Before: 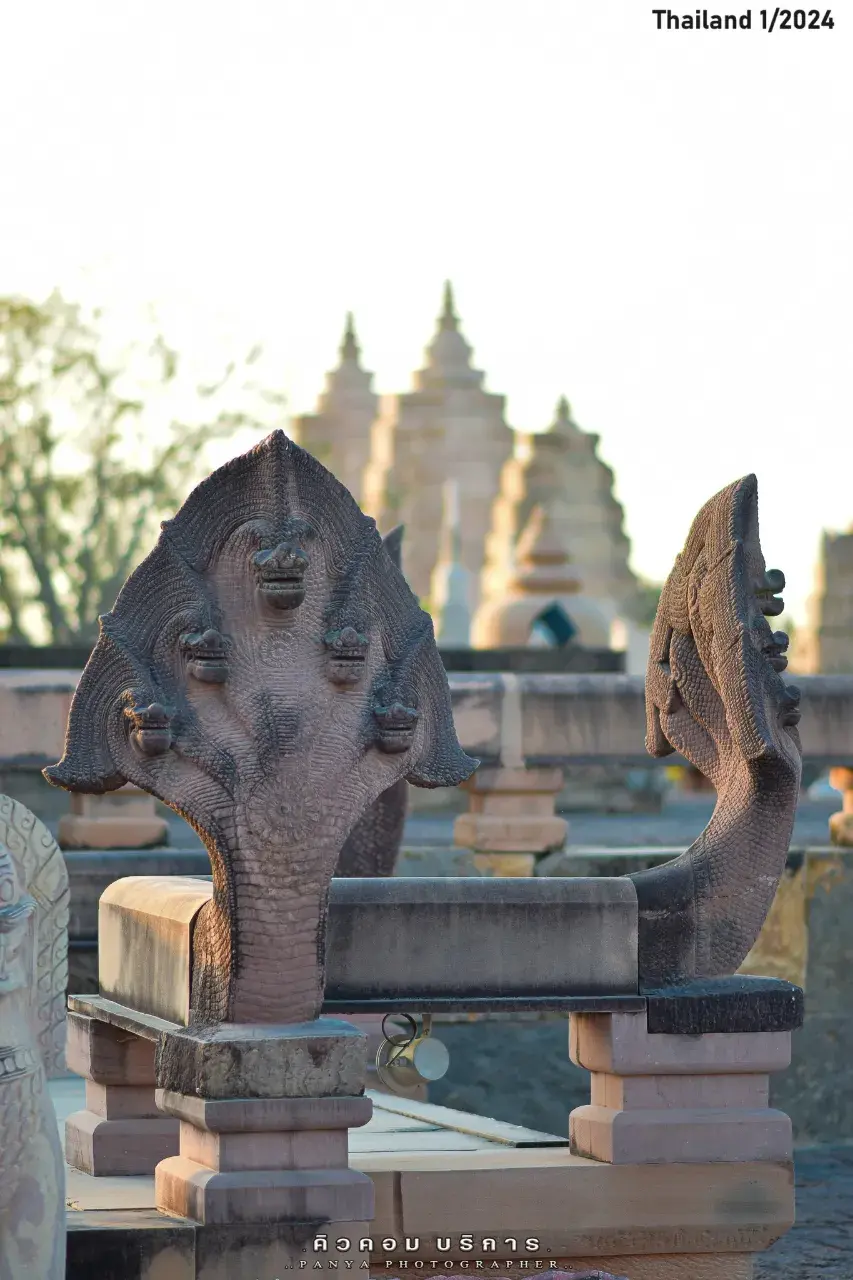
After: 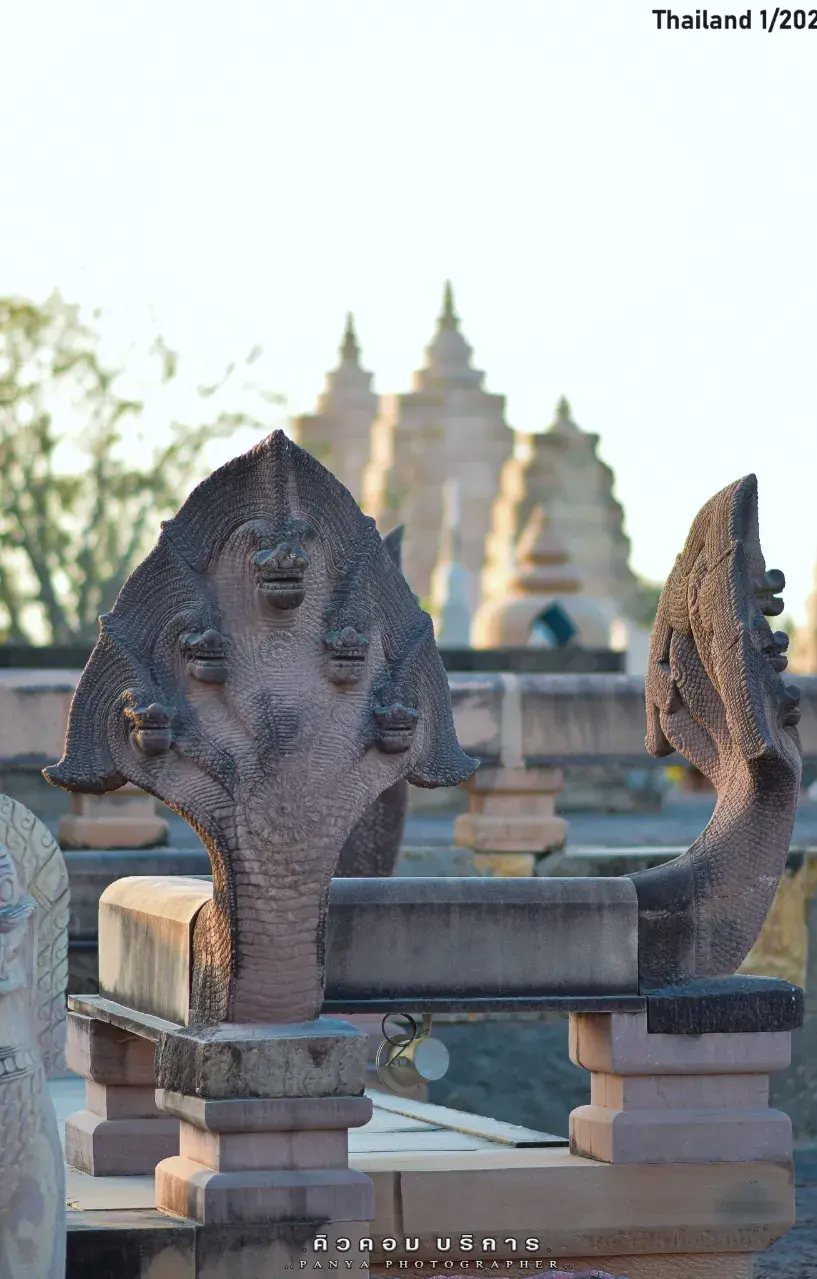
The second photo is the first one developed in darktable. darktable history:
white balance: red 0.974, blue 1.044
crop: right 4.126%, bottom 0.031%
